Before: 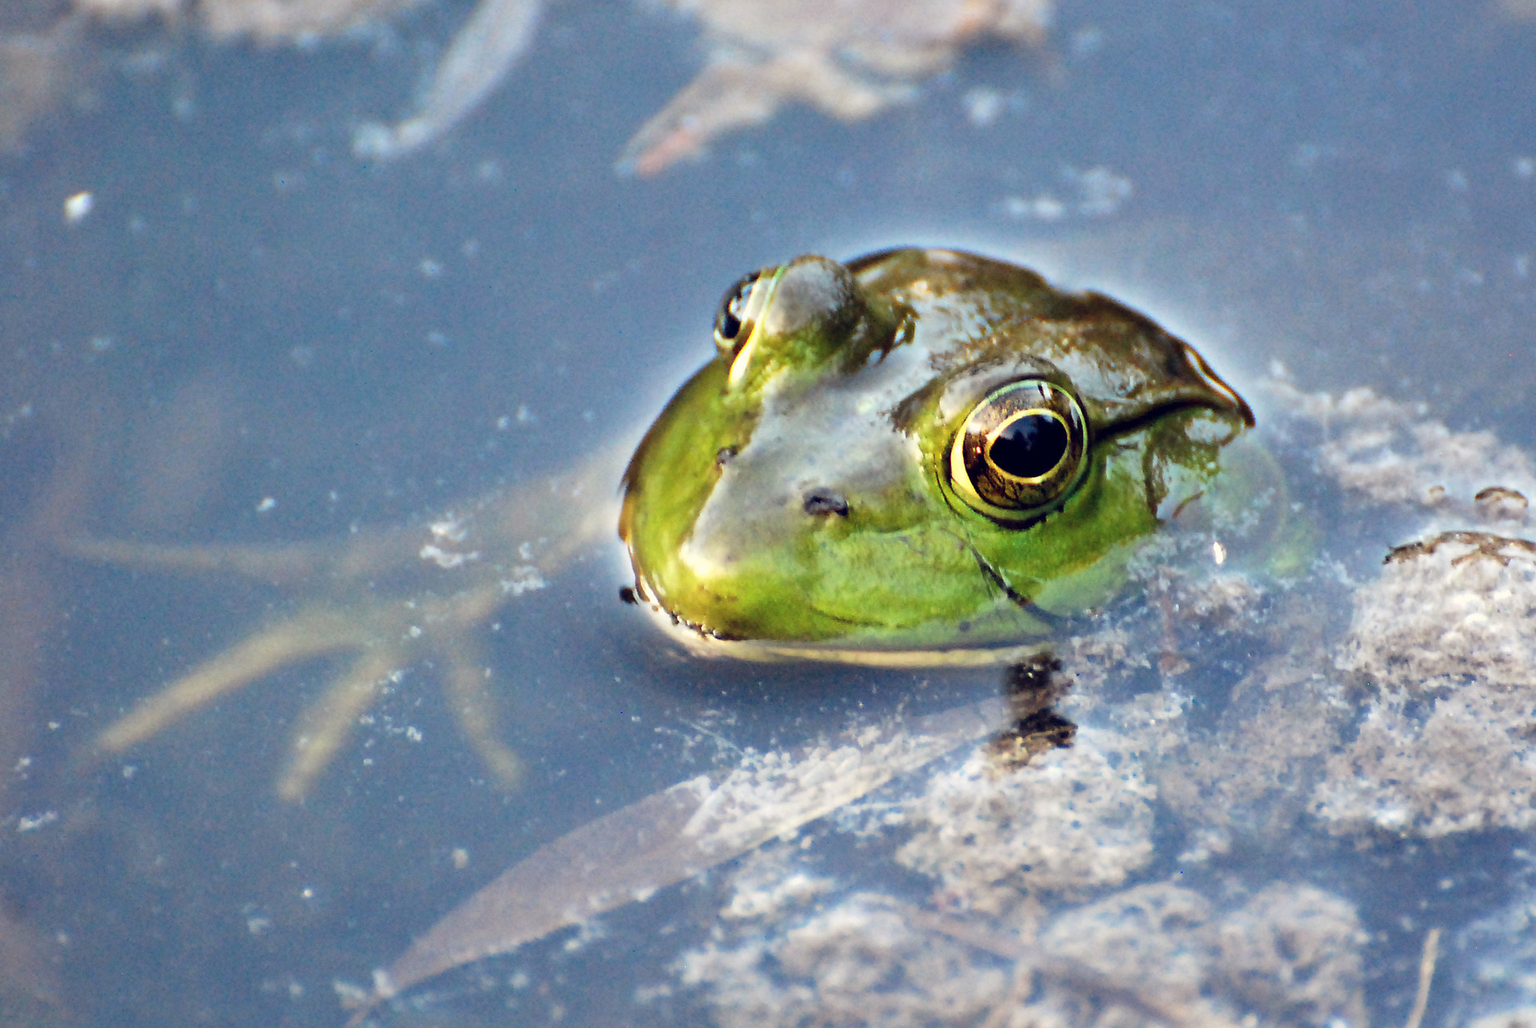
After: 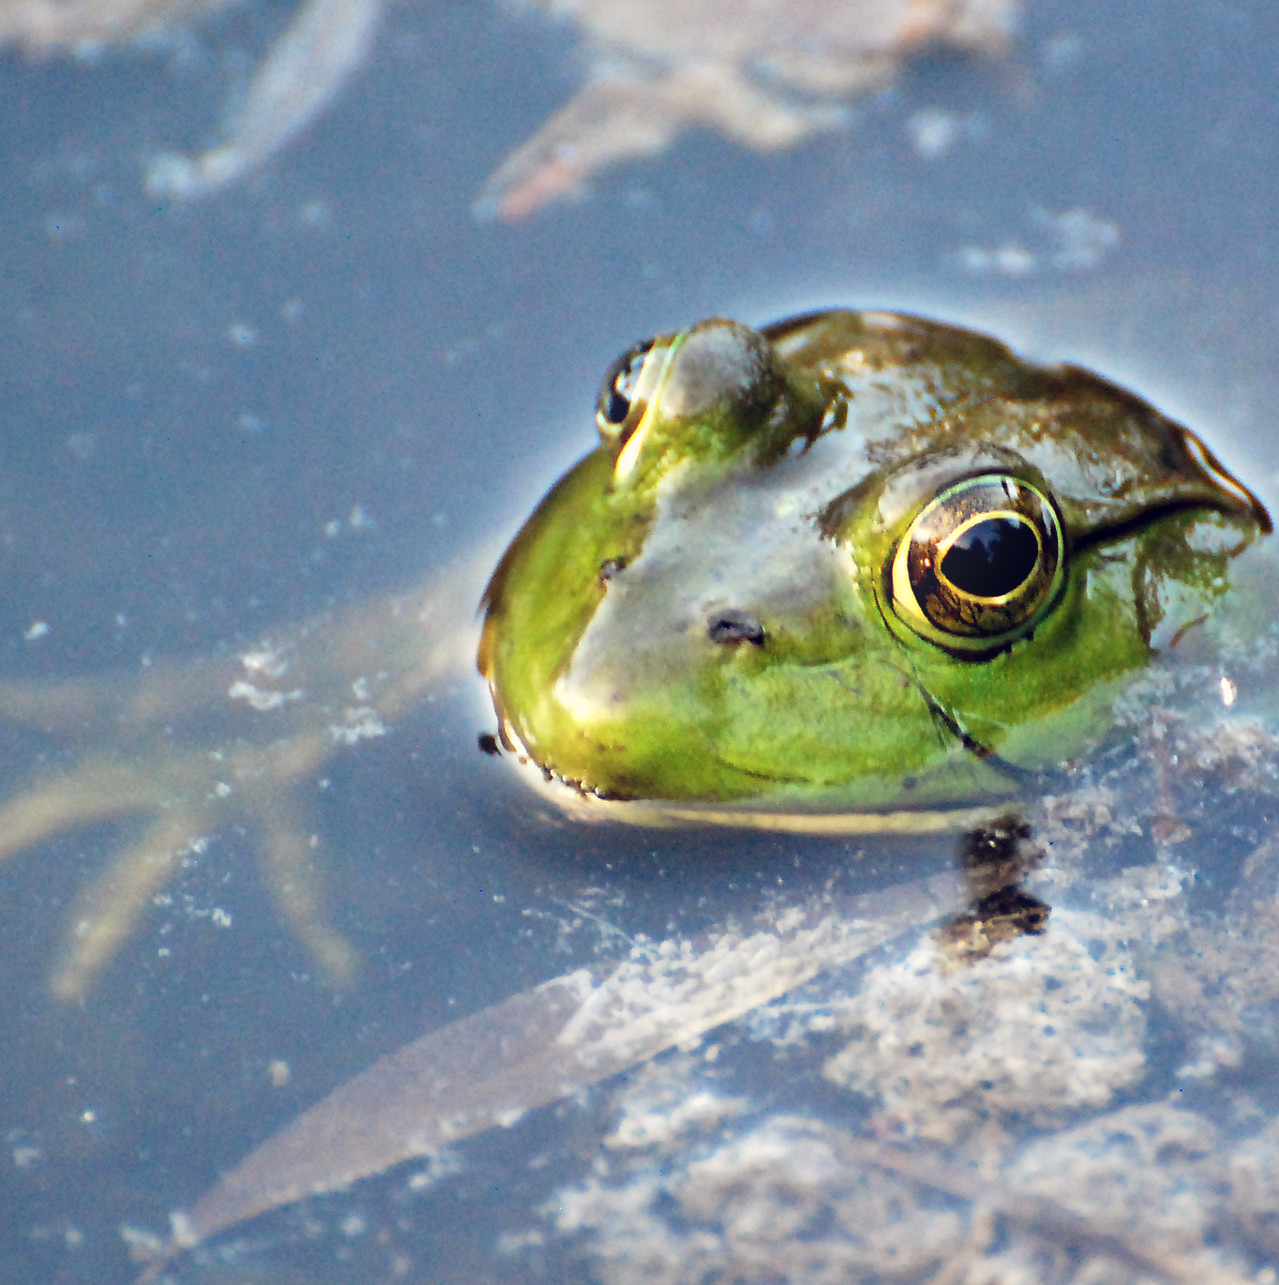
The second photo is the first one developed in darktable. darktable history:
bloom: size 9%, threshold 100%, strength 7%
crop: left 15.419%, right 17.914%
